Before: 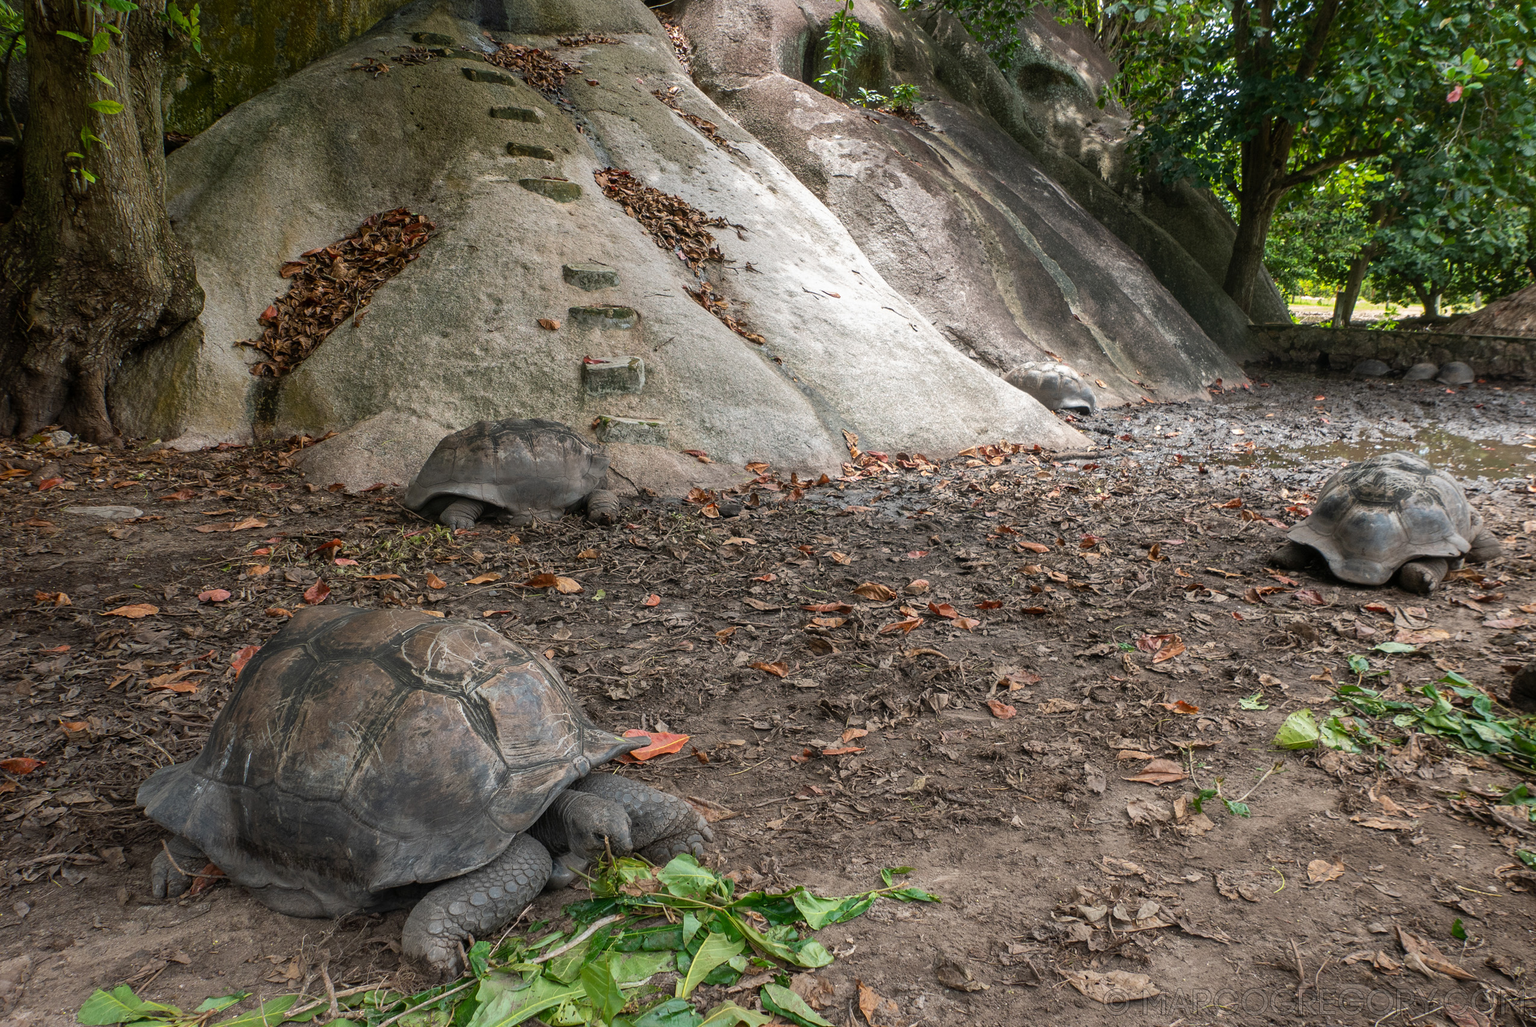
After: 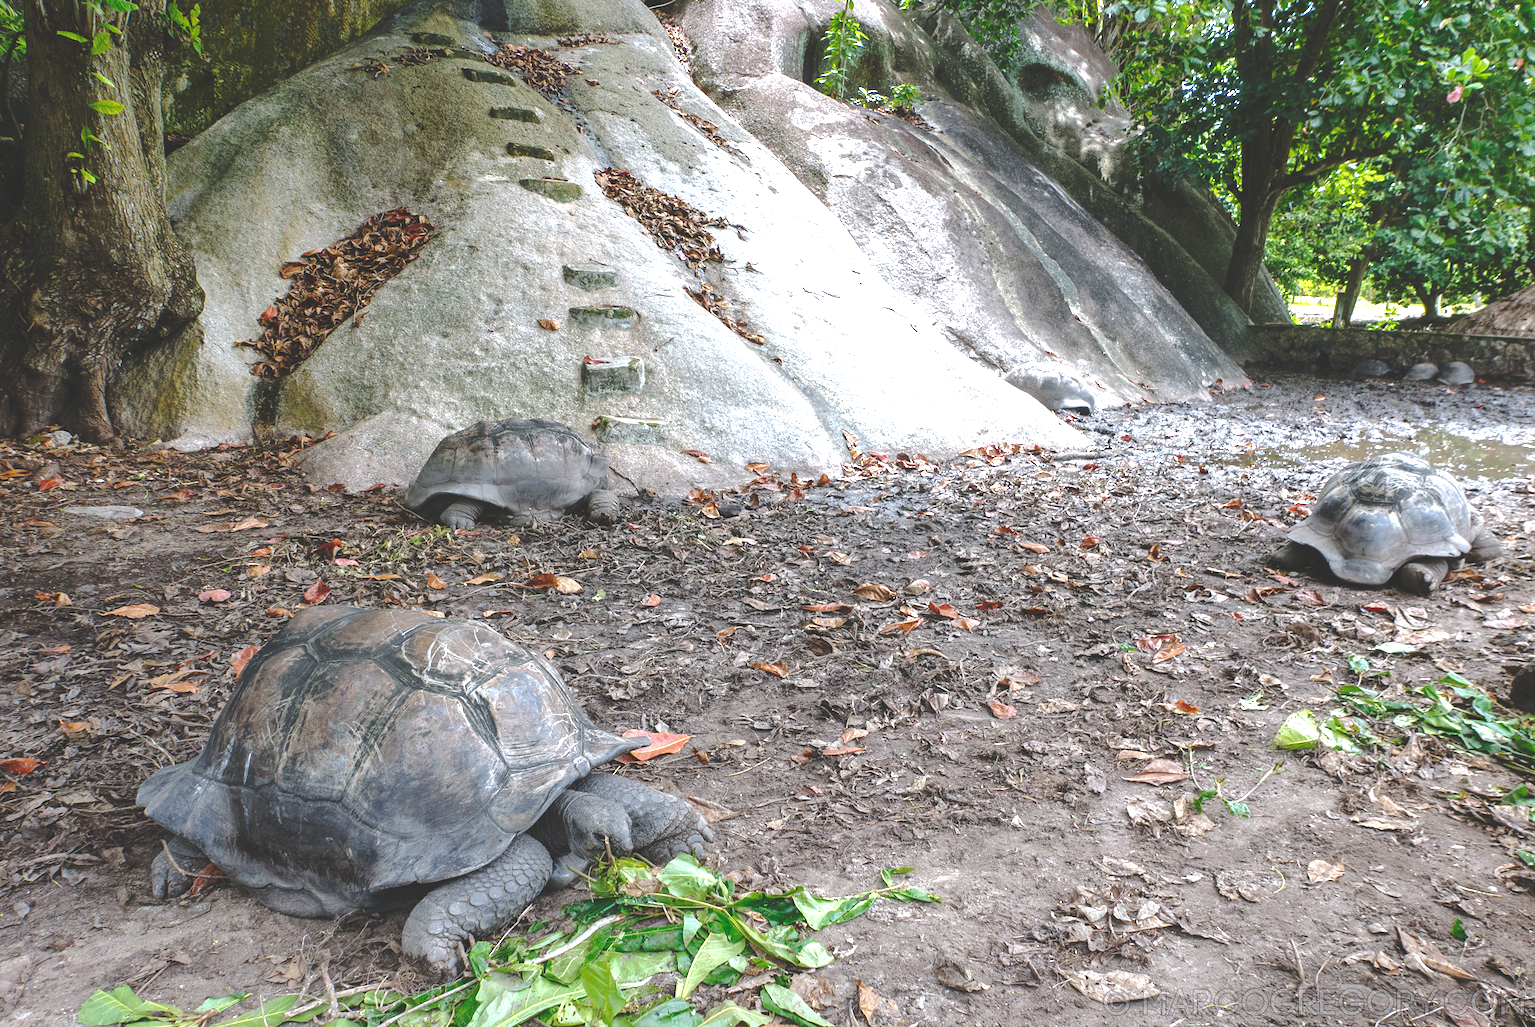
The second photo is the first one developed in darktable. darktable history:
exposure: black level correction 0, exposure 1.173 EV, compensate exposure bias true, compensate highlight preservation false
rgb curve: curves: ch0 [(0, 0) (0.175, 0.154) (0.785, 0.663) (1, 1)]
white balance: red 0.931, blue 1.11
base curve: curves: ch0 [(0, 0.024) (0.055, 0.065) (0.121, 0.166) (0.236, 0.319) (0.693, 0.726) (1, 1)], preserve colors none
